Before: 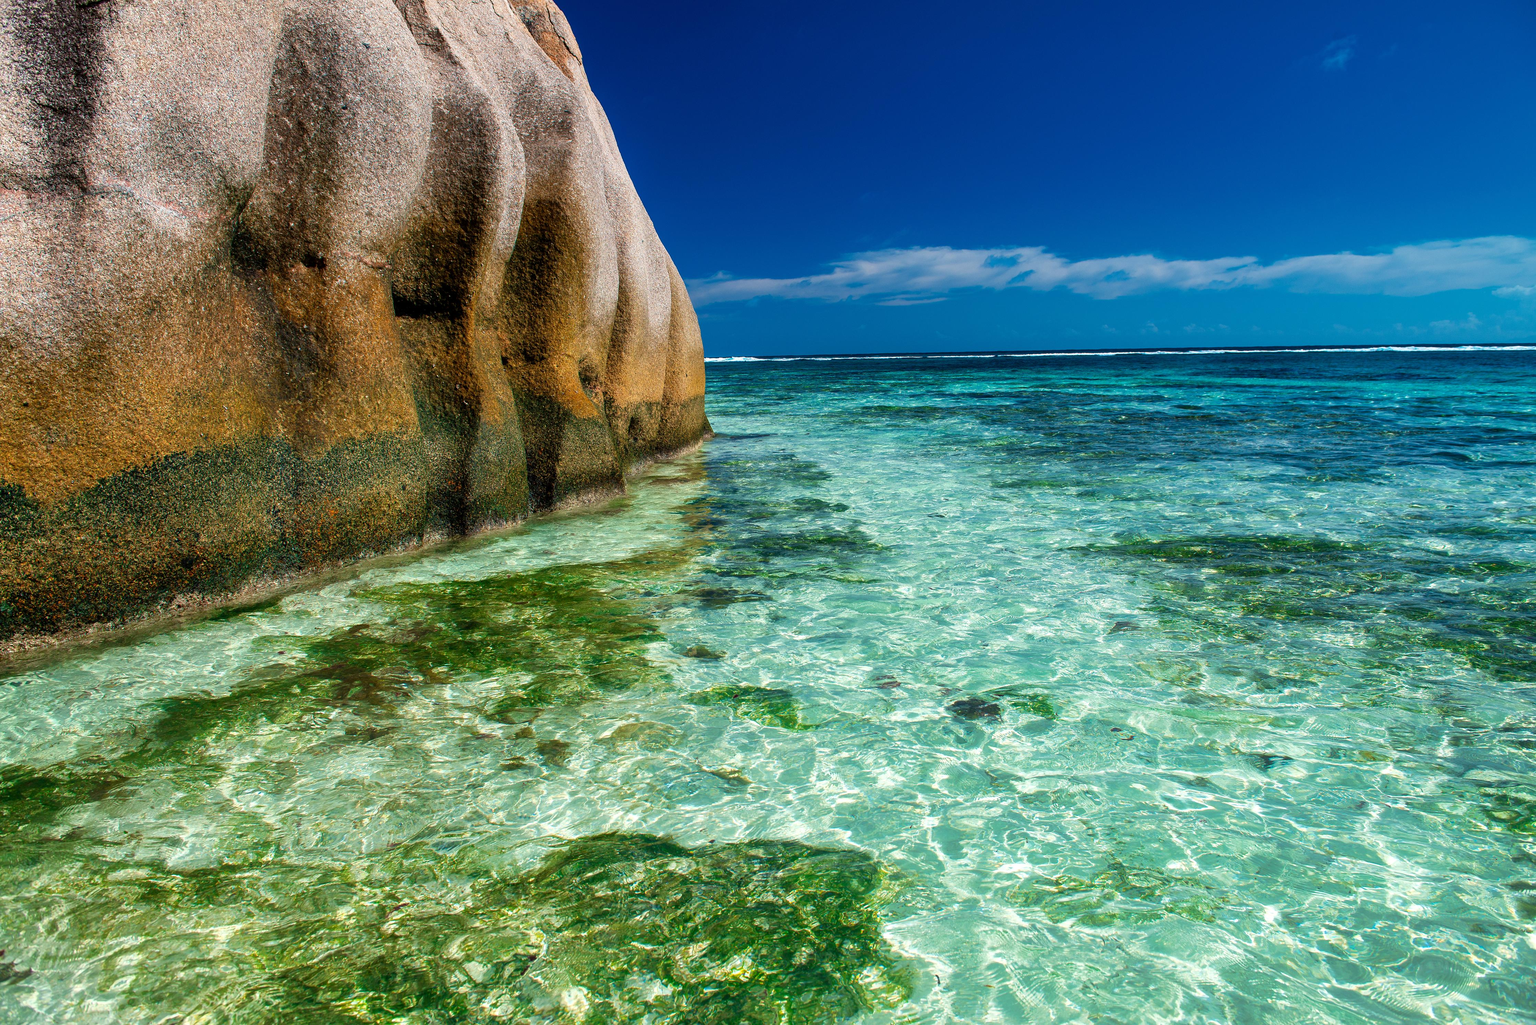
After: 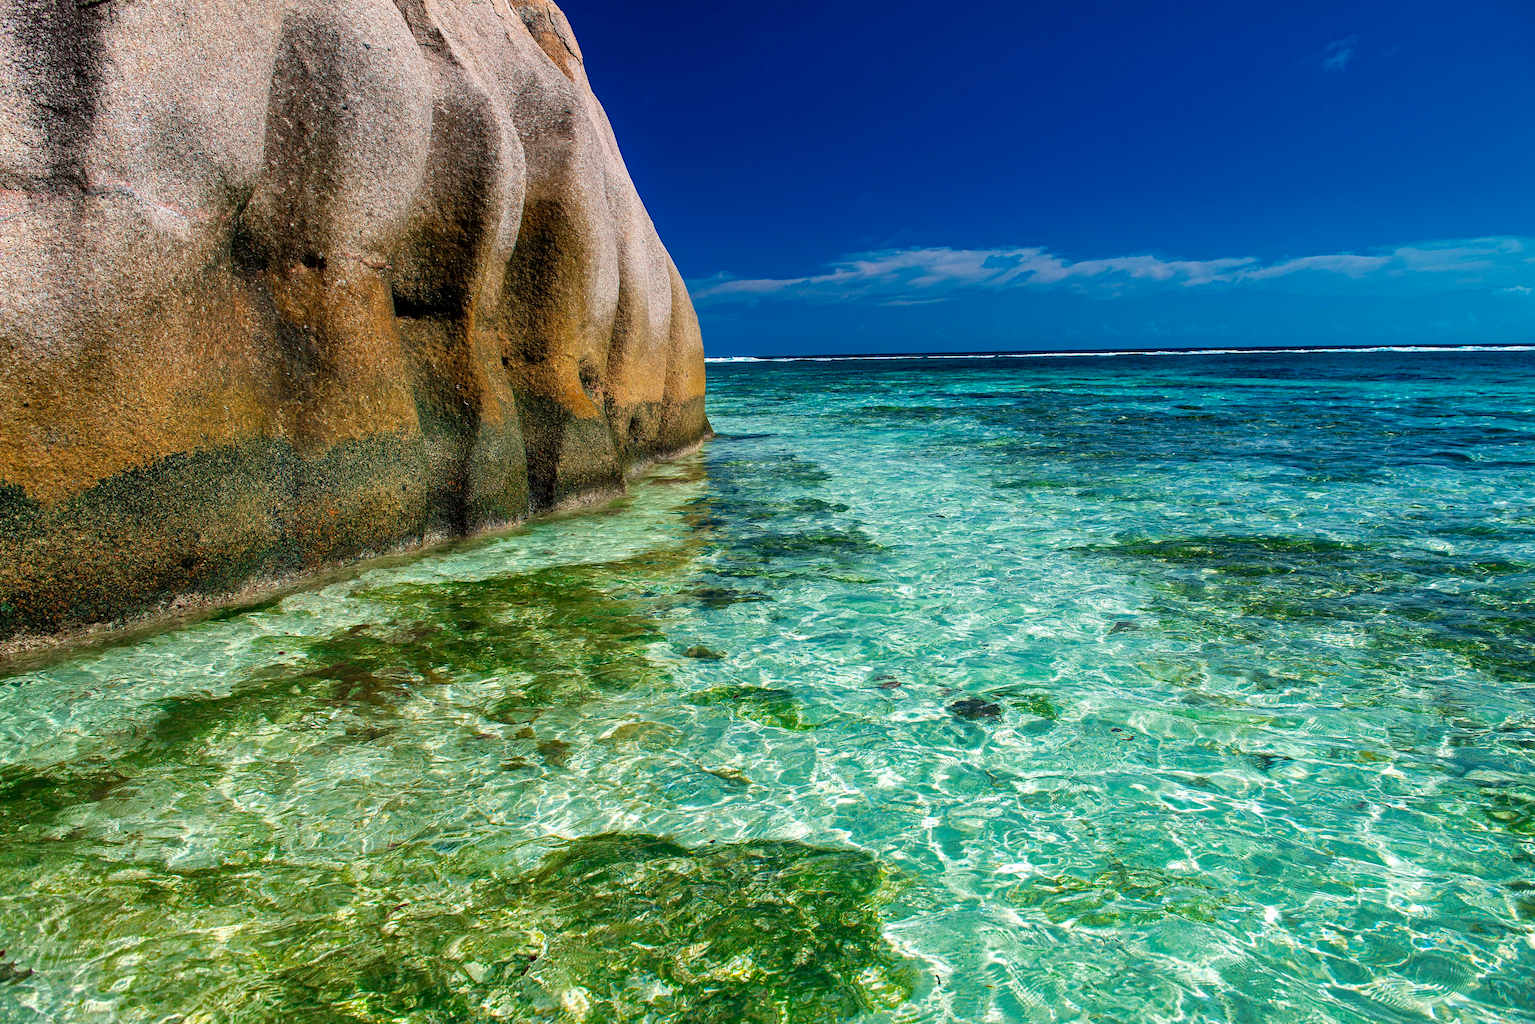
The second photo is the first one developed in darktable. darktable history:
haze removal: strength 0.492, distance 0.436, compatibility mode true, adaptive false
